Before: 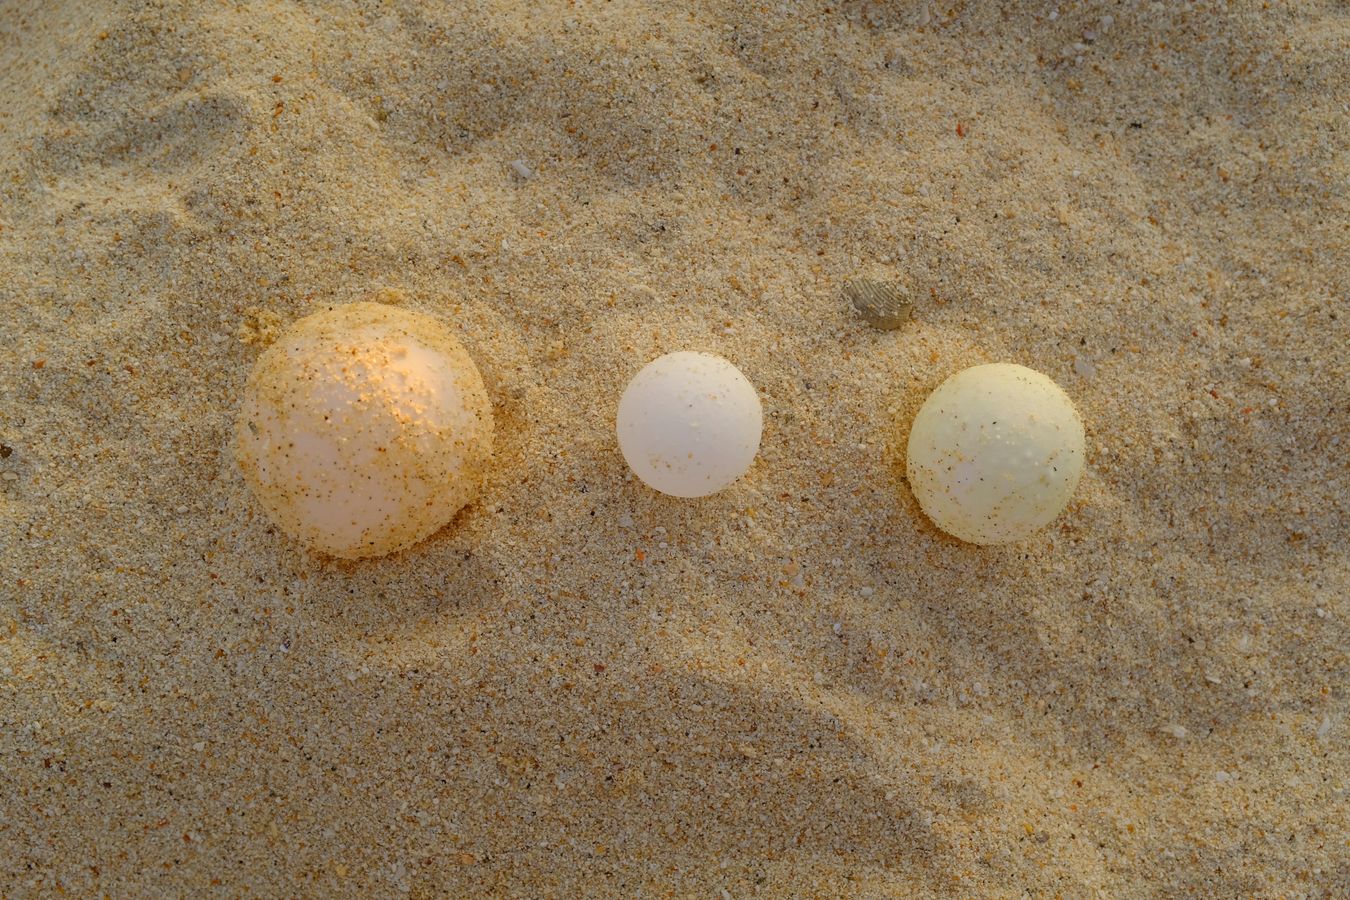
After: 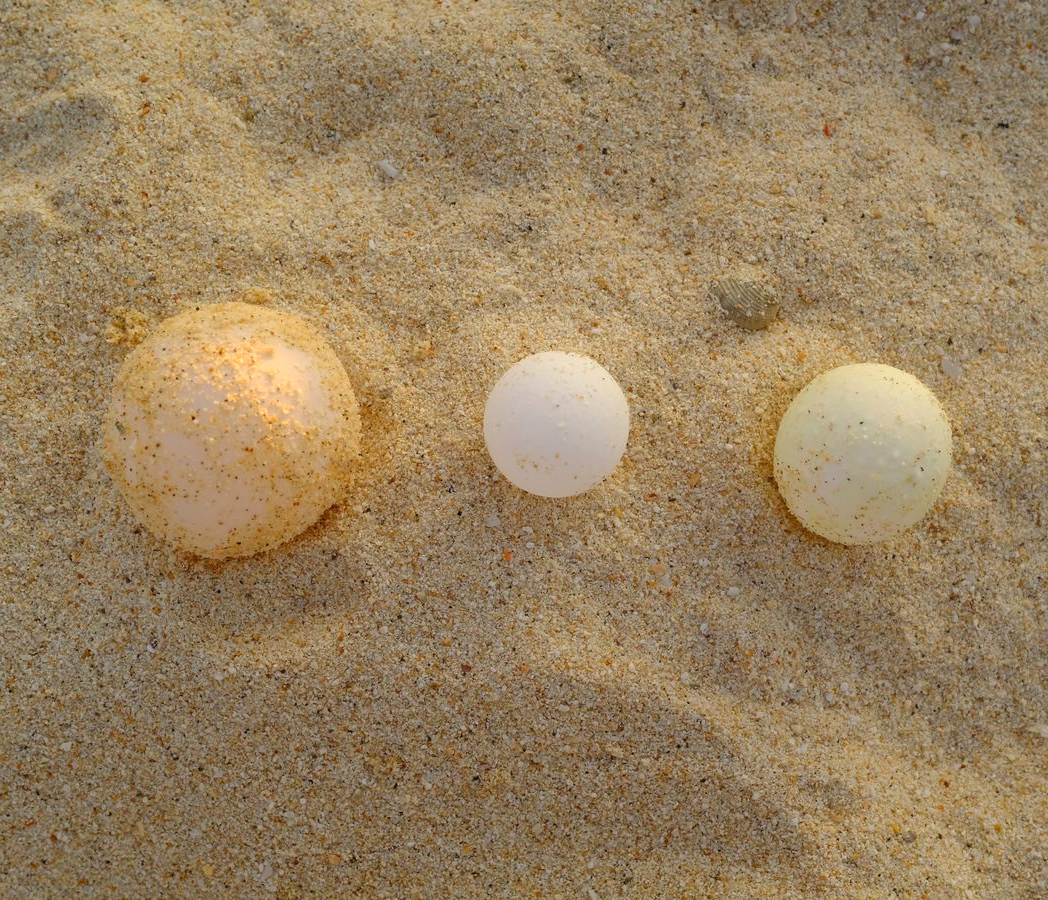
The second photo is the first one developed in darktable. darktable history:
crop: left 9.883%, right 12.438%
exposure: exposure 0.197 EV, compensate highlight preservation false
